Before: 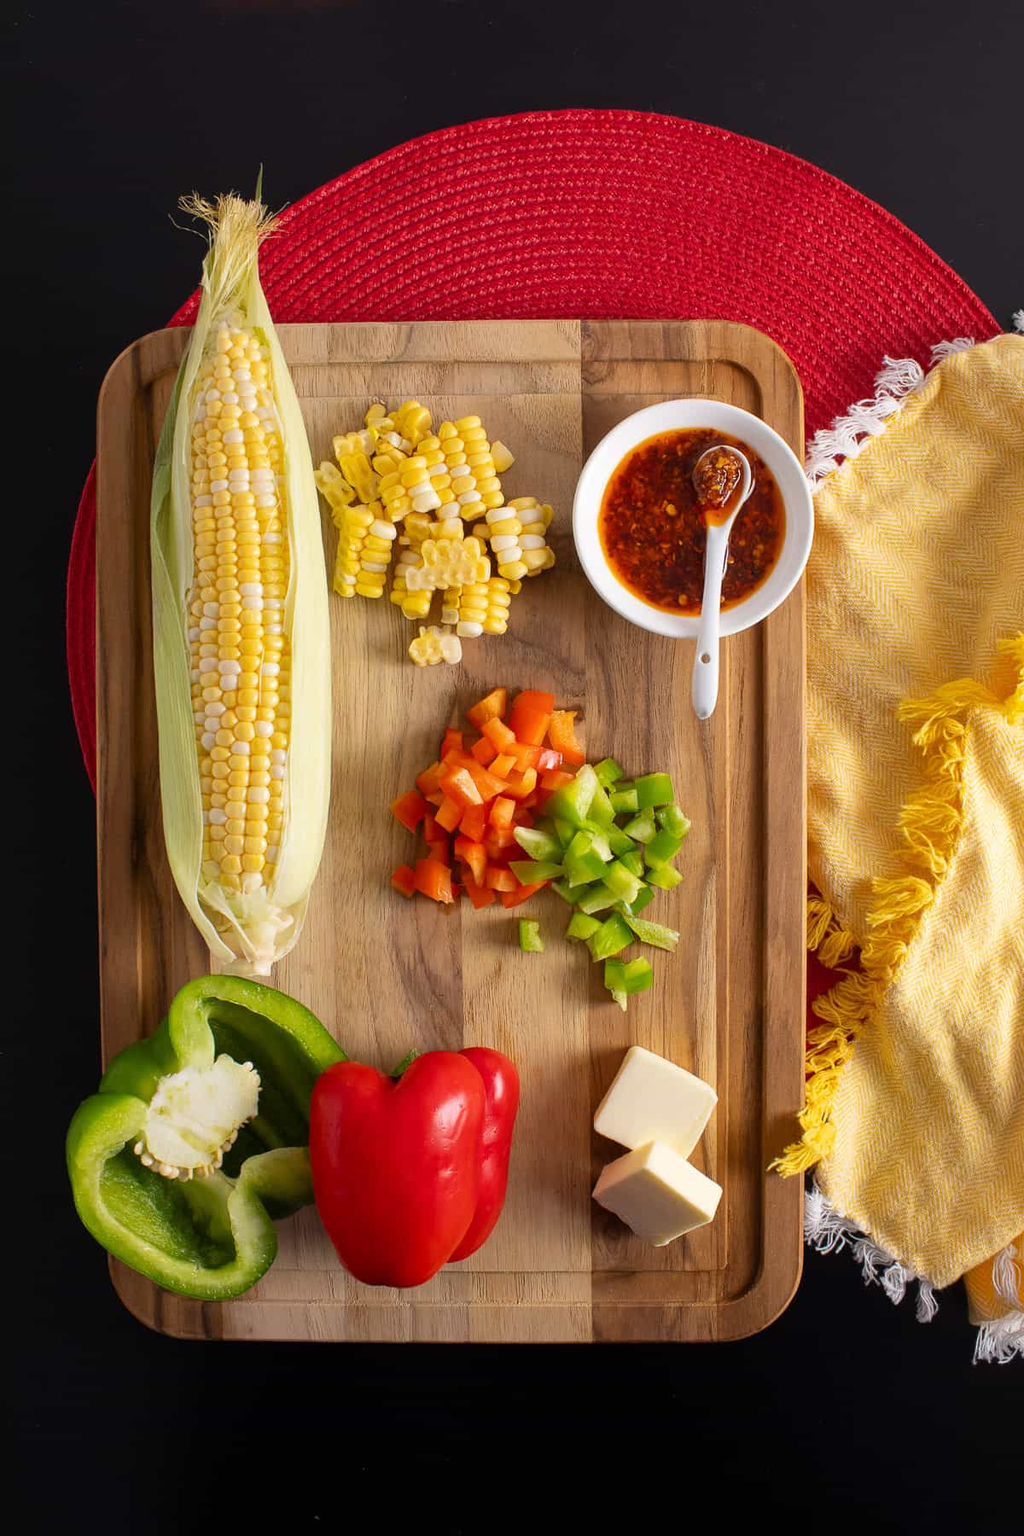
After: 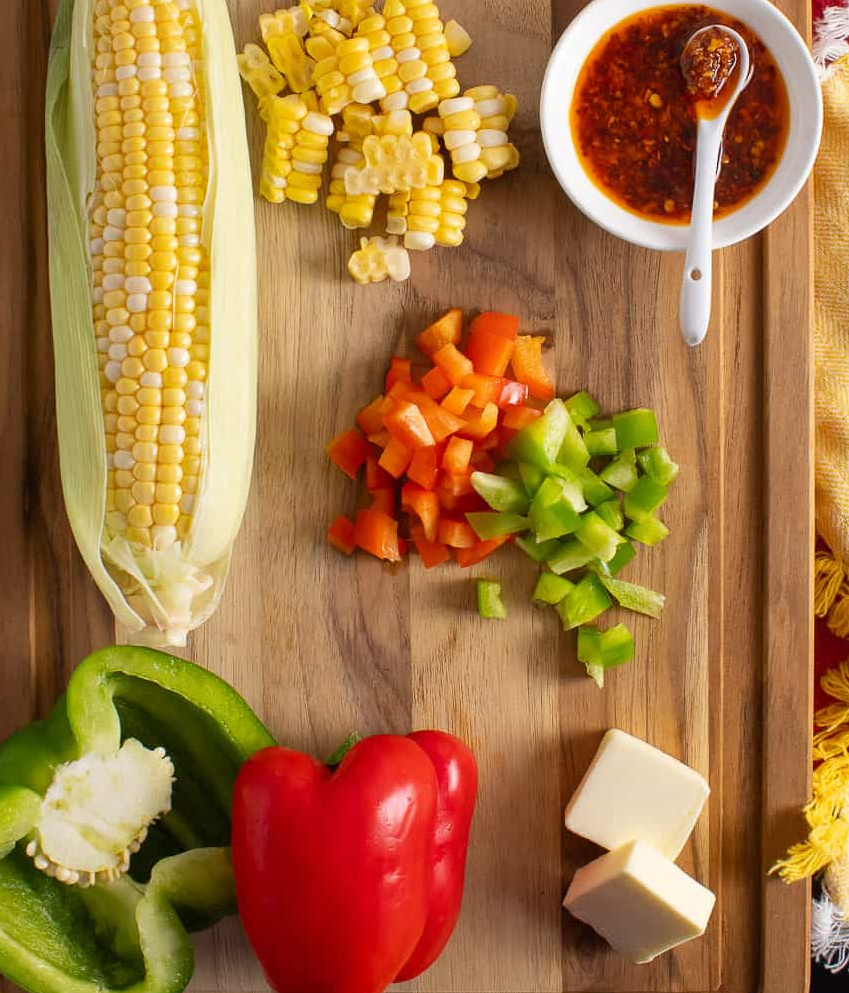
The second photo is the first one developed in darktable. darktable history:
crop: left 10.934%, top 27.621%, right 18.309%, bottom 17.207%
